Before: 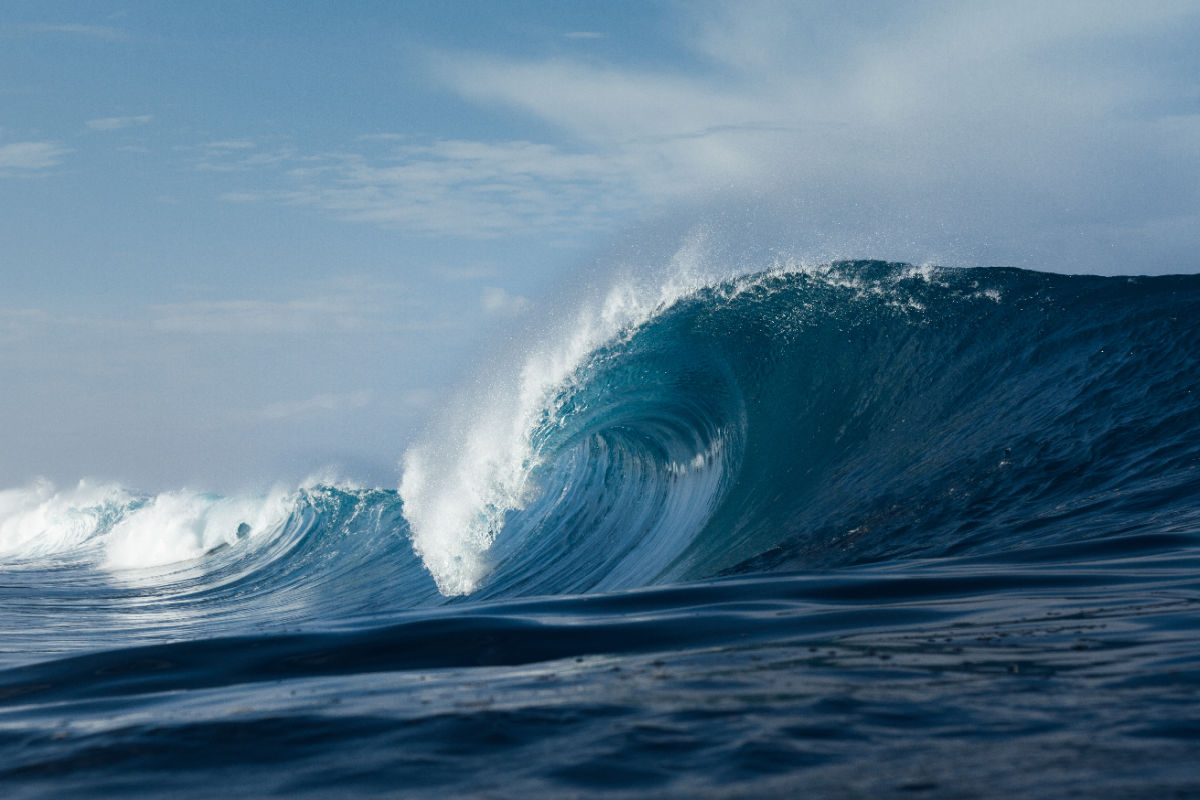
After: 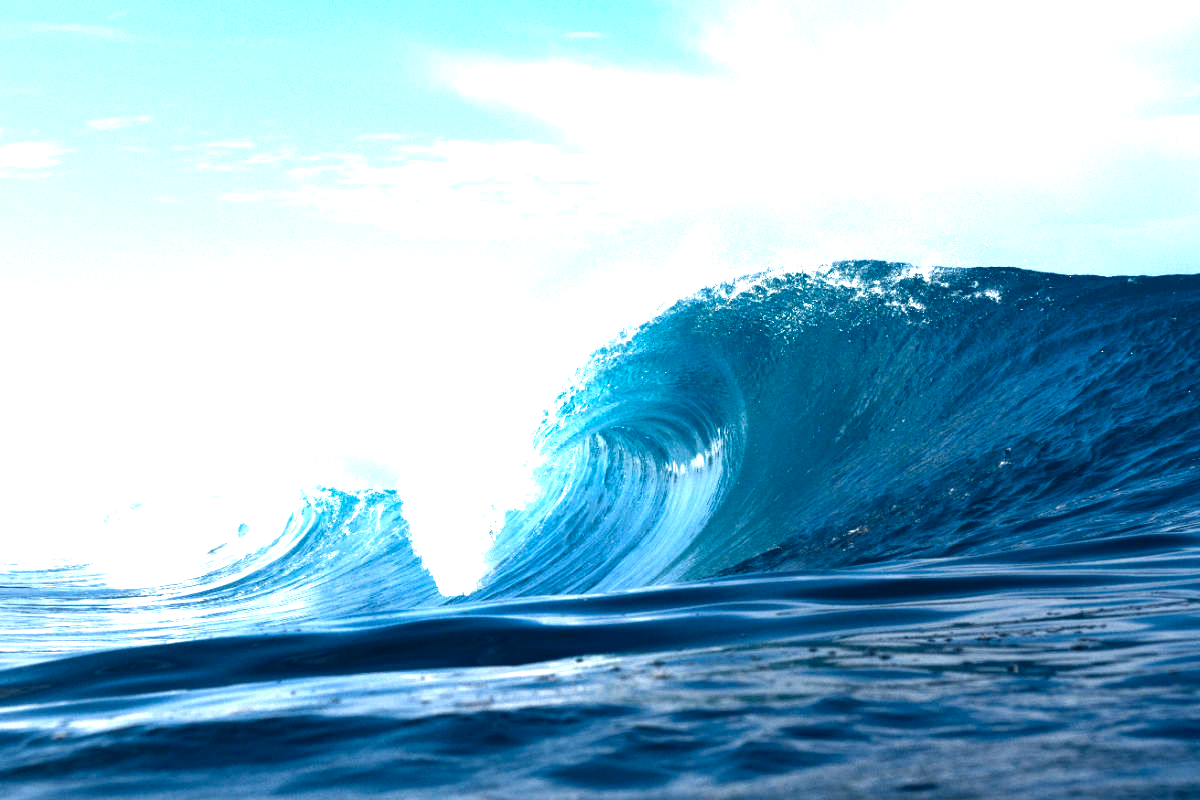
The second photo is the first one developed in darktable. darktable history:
levels: levels [0, 0.281, 0.562]
